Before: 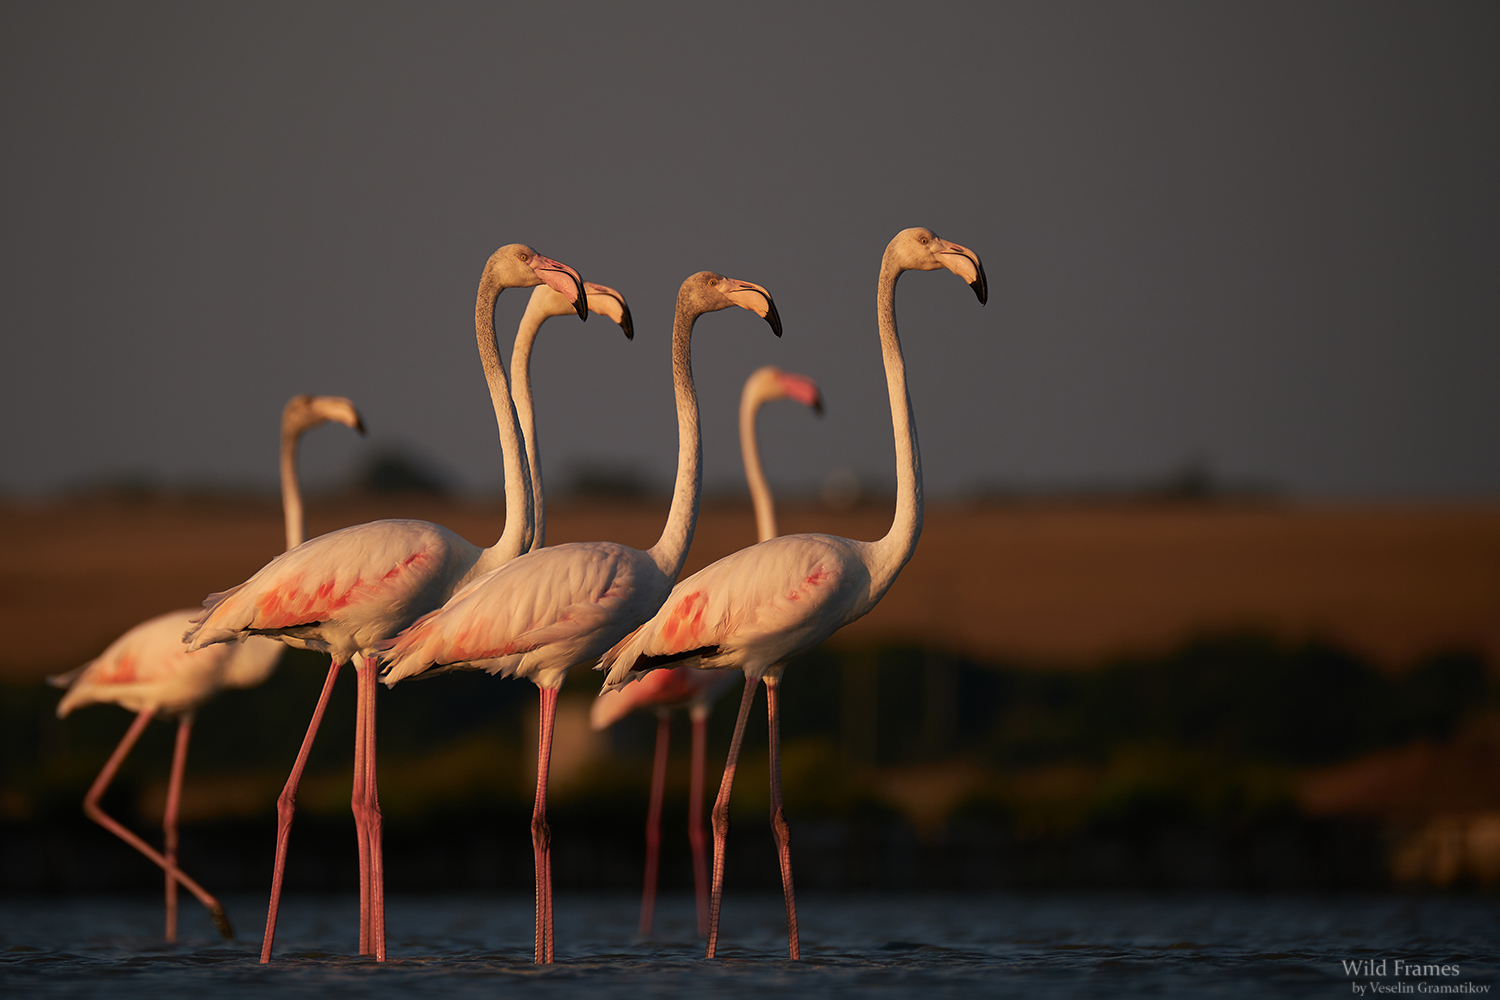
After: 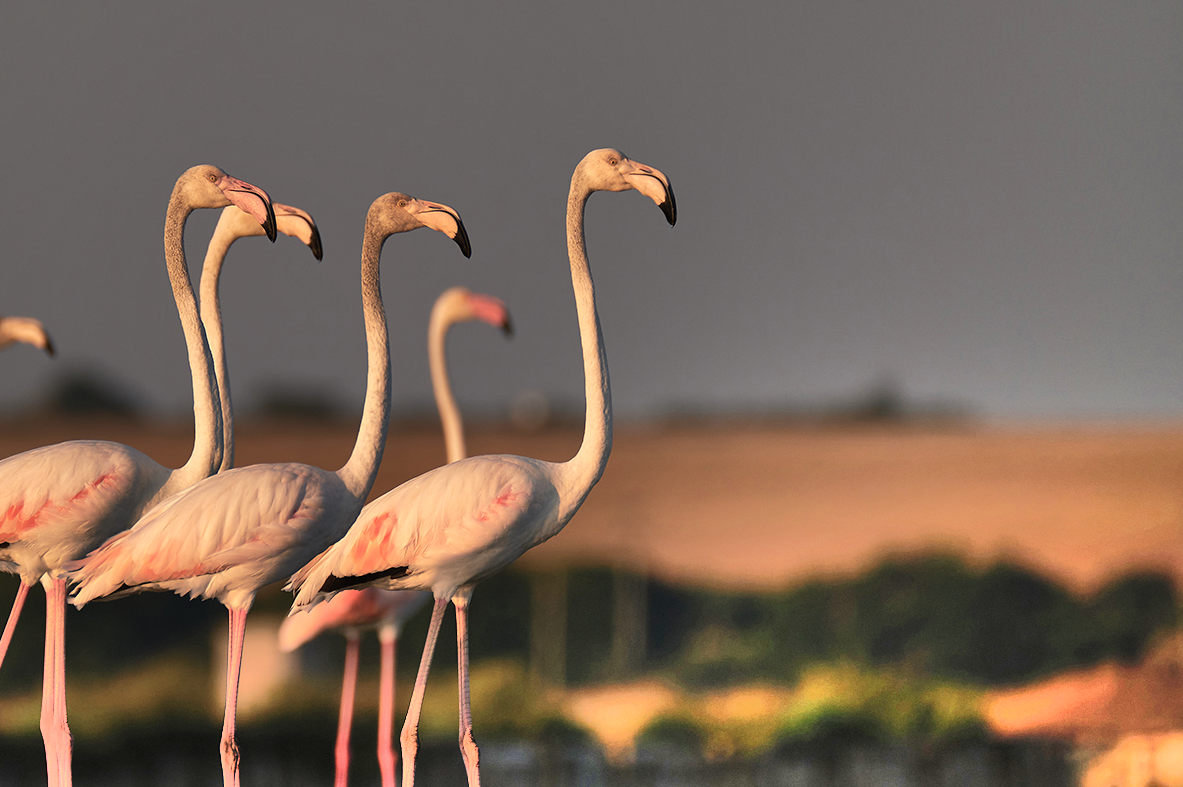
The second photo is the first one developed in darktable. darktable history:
shadows and highlights: radius 123.98, shadows 100, white point adjustment -3, highlights -100, highlights color adjustment 89.84%, soften with gaussian
contrast brightness saturation: saturation -0.17
crop and rotate: left 20.74%, top 7.912%, right 0.375%, bottom 13.378%
exposure: black level correction 0, exposure 0.5 EV, compensate highlight preservation false
